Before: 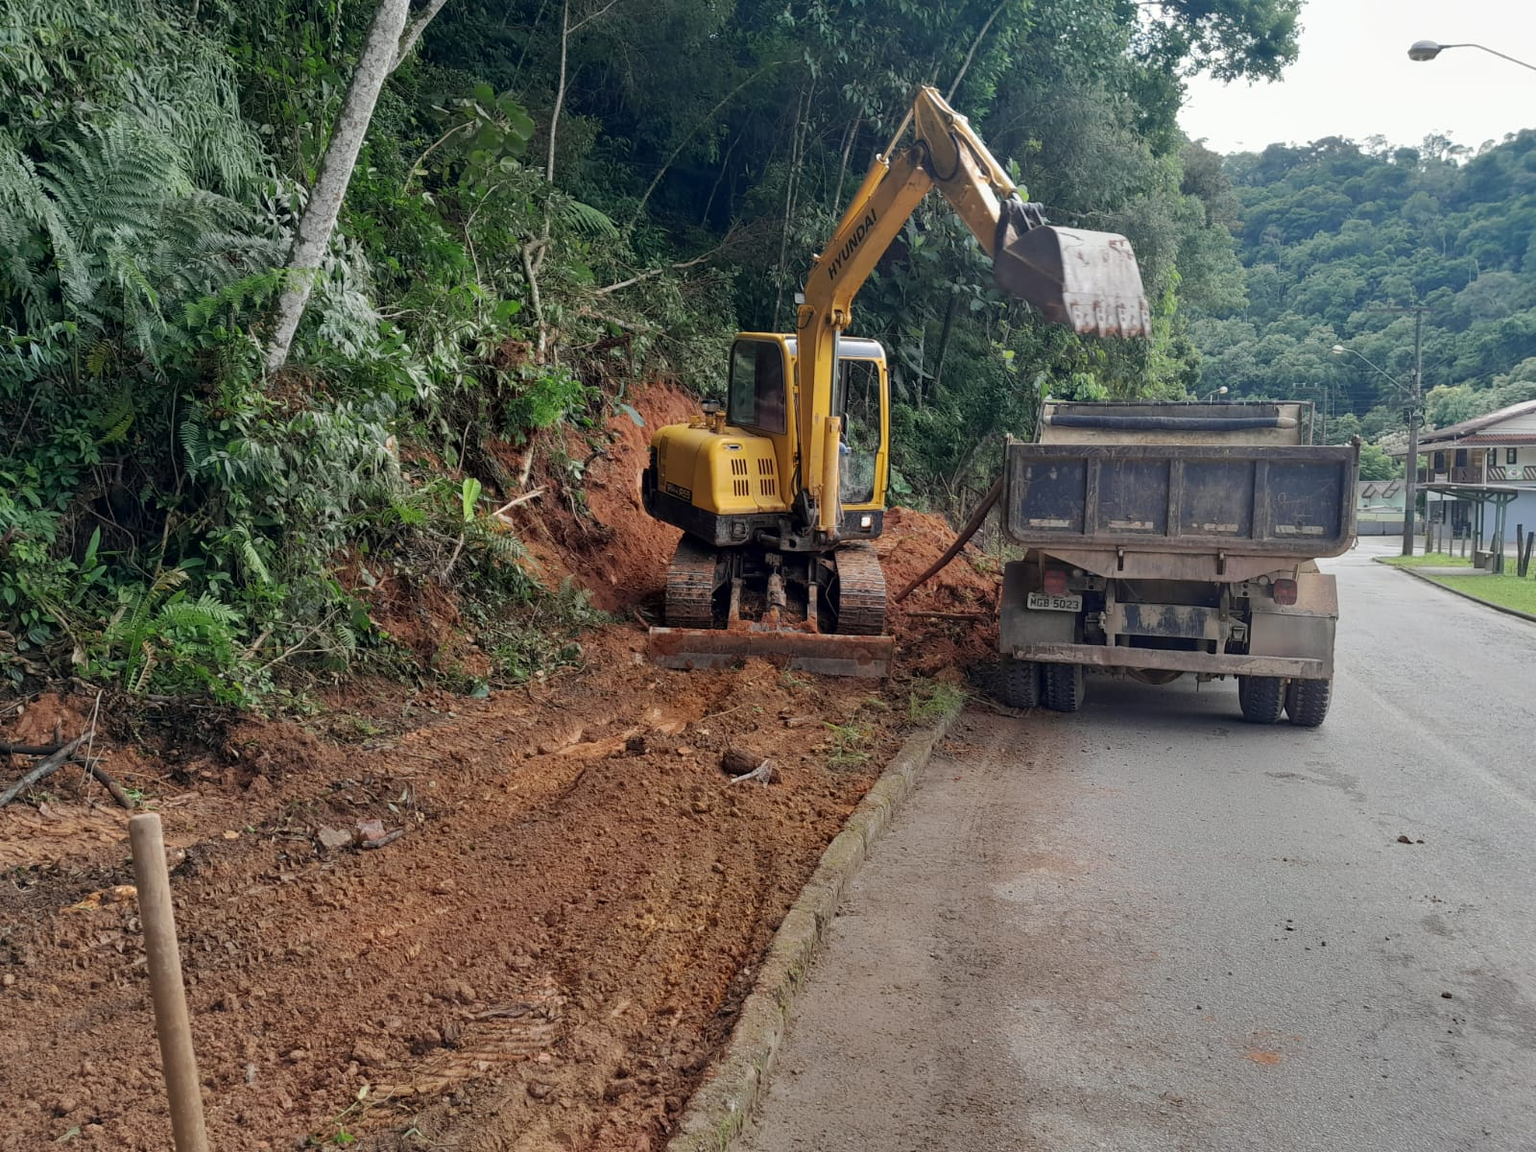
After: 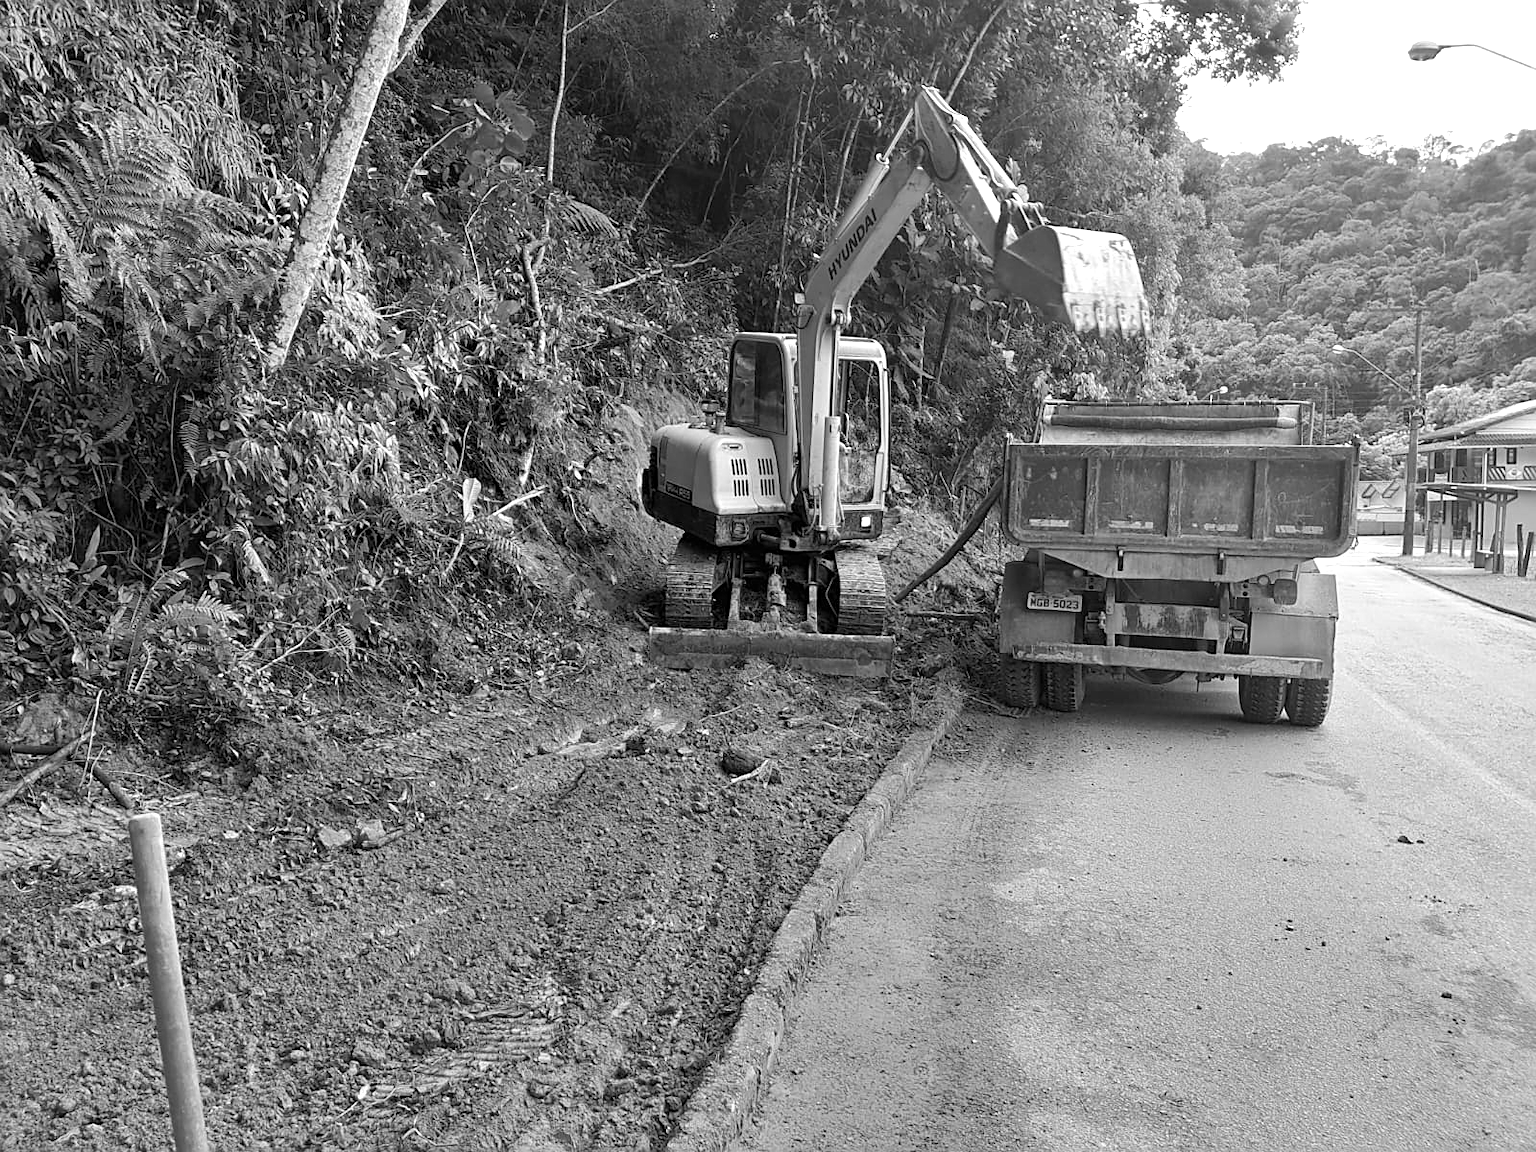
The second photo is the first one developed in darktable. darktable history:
sharpen: on, module defaults
exposure: black level correction 0, exposure 0.7 EV, compensate exposure bias true, compensate highlight preservation false
monochrome: on, module defaults
